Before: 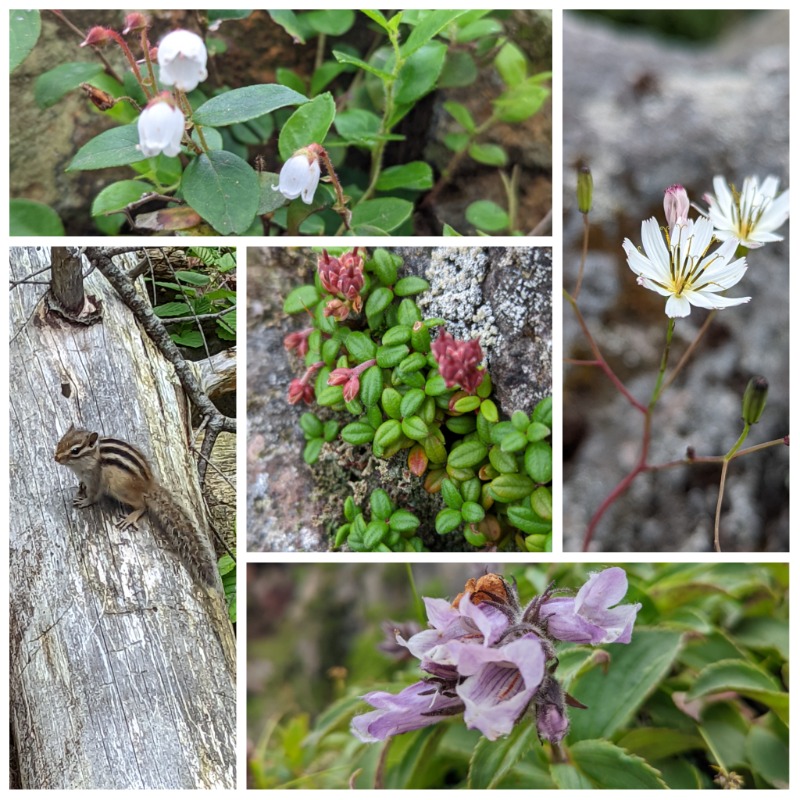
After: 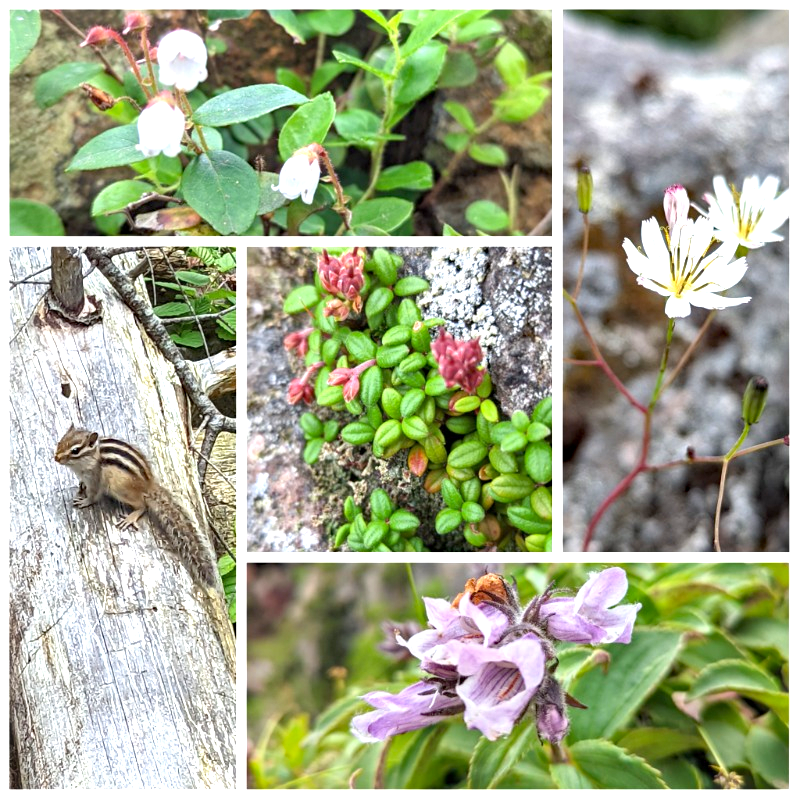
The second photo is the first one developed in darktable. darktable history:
haze removal: compatibility mode true, adaptive false
exposure: black level correction 0, exposure 1.001 EV, compensate exposure bias true, compensate highlight preservation false
